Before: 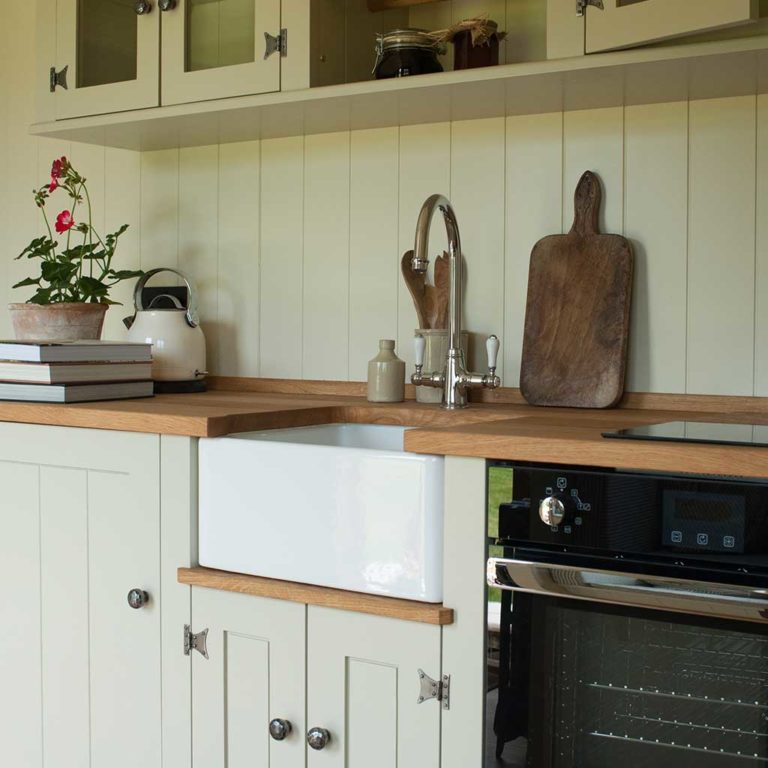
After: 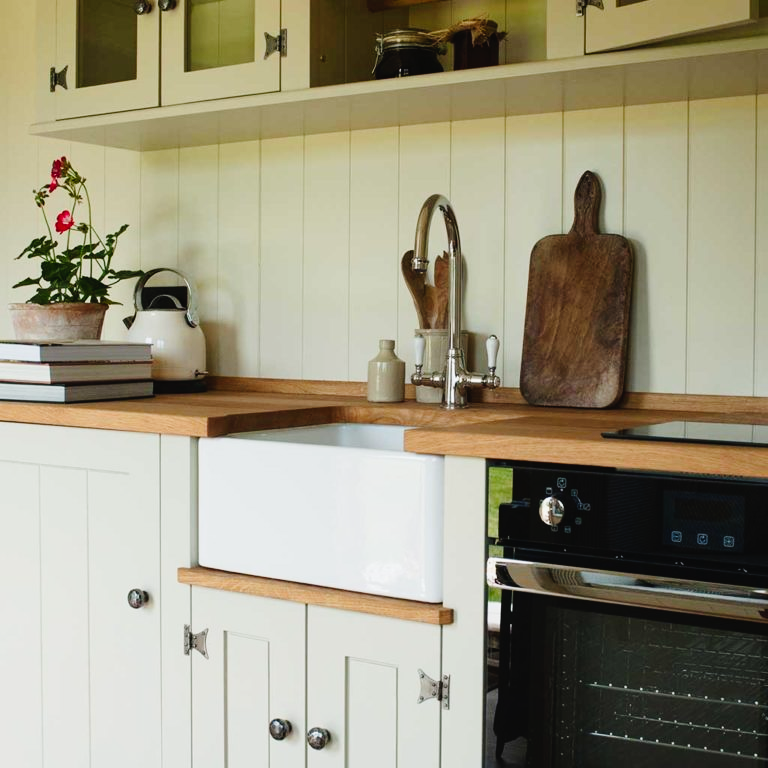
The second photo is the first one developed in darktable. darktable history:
tone curve: curves: ch0 [(0, 0.023) (0.104, 0.058) (0.21, 0.162) (0.469, 0.524) (0.579, 0.65) (0.725, 0.8) (0.858, 0.903) (1, 0.974)]; ch1 [(0, 0) (0.414, 0.395) (0.447, 0.447) (0.502, 0.501) (0.521, 0.512) (0.57, 0.563) (0.618, 0.61) (0.654, 0.642) (1, 1)]; ch2 [(0, 0) (0.356, 0.408) (0.437, 0.453) (0.492, 0.485) (0.524, 0.508) (0.566, 0.567) (0.595, 0.604) (1, 1)], preserve colors none
